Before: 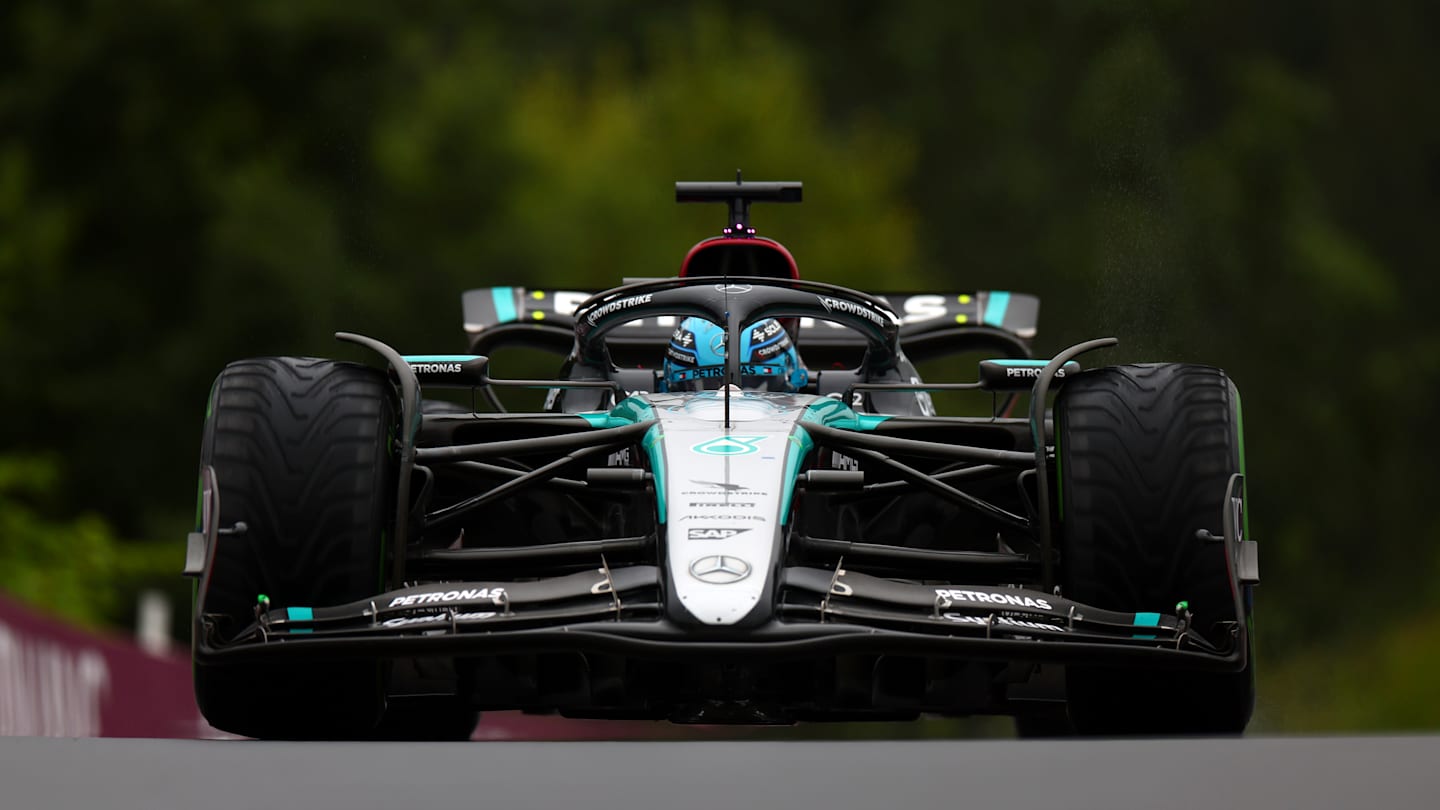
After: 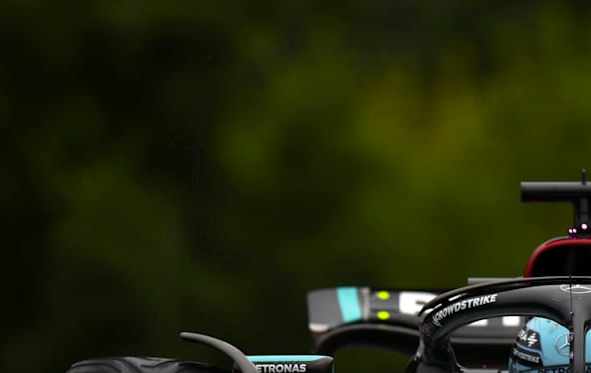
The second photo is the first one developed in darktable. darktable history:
color zones: curves: ch1 [(0.25, 0.61) (0.75, 0.248)]
crop and rotate: left 10.83%, top 0.05%, right 48.108%, bottom 53.847%
tone curve: curves: ch0 [(0, 0) (0.641, 0.595) (1, 1)], preserve colors none
color correction: highlights b* 0.004, saturation 0.991
